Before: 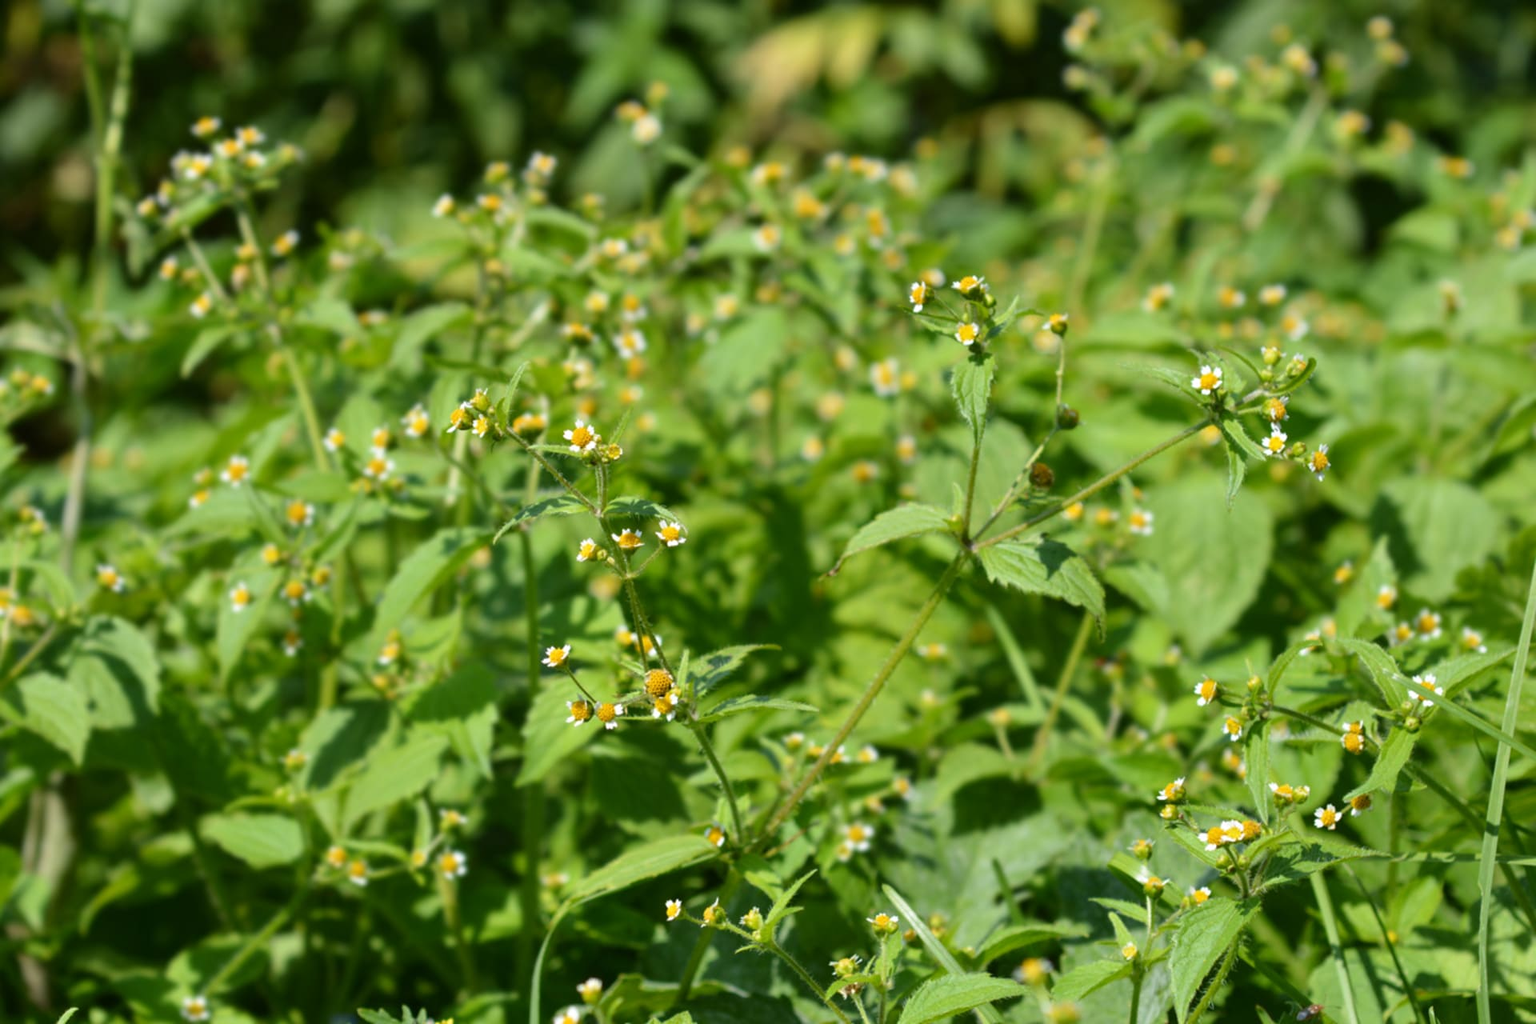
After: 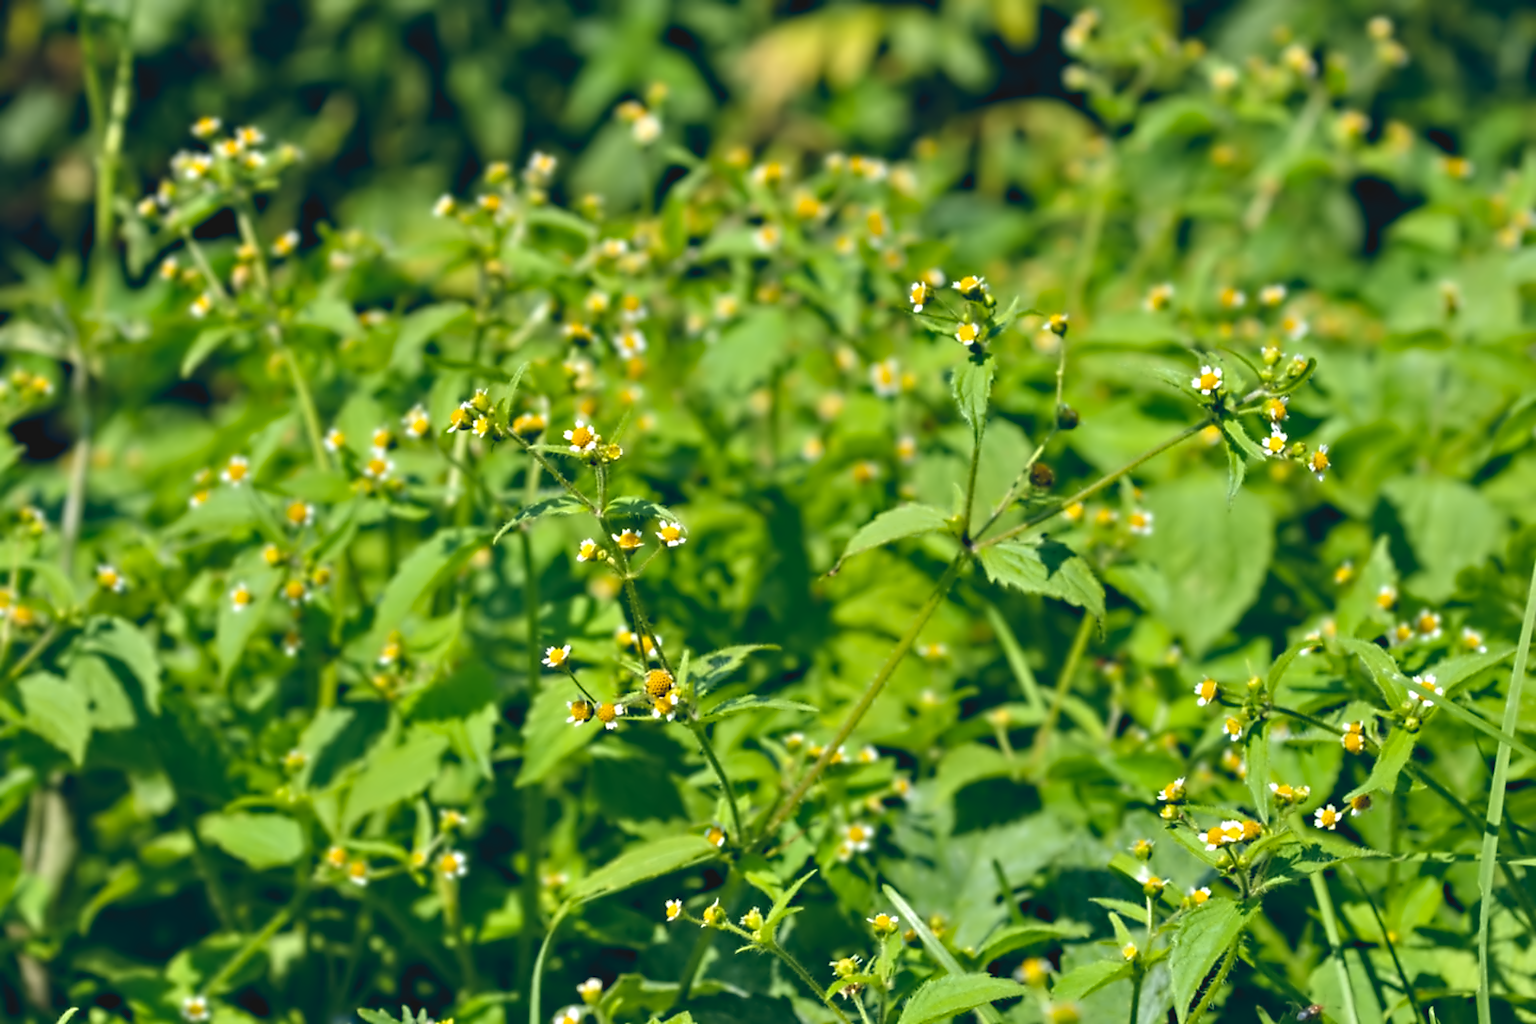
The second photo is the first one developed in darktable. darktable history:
contrast brightness saturation: contrast -0.1, brightness 0.05, saturation 0.08
contrast equalizer: octaves 7, y [[0.5, 0.542, 0.583, 0.625, 0.667, 0.708], [0.5 ×6], [0.5 ×6], [0, 0.033, 0.067, 0.1, 0.133, 0.167], [0, 0.05, 0.1, 0.15, 0.2, 0.25]]
color balance rgb: shadows lift › hue 87.51°, highlights gain › chroma 0.68%, highlights gain › hue 55.1°, global offset › chroma 0.13%, global offset › hue 253.66°, linear chroma grading › global chroma 0.5%, perceptual saturation grading › global saturation 16.38%
white balance: red 0.983, blue 1.036
